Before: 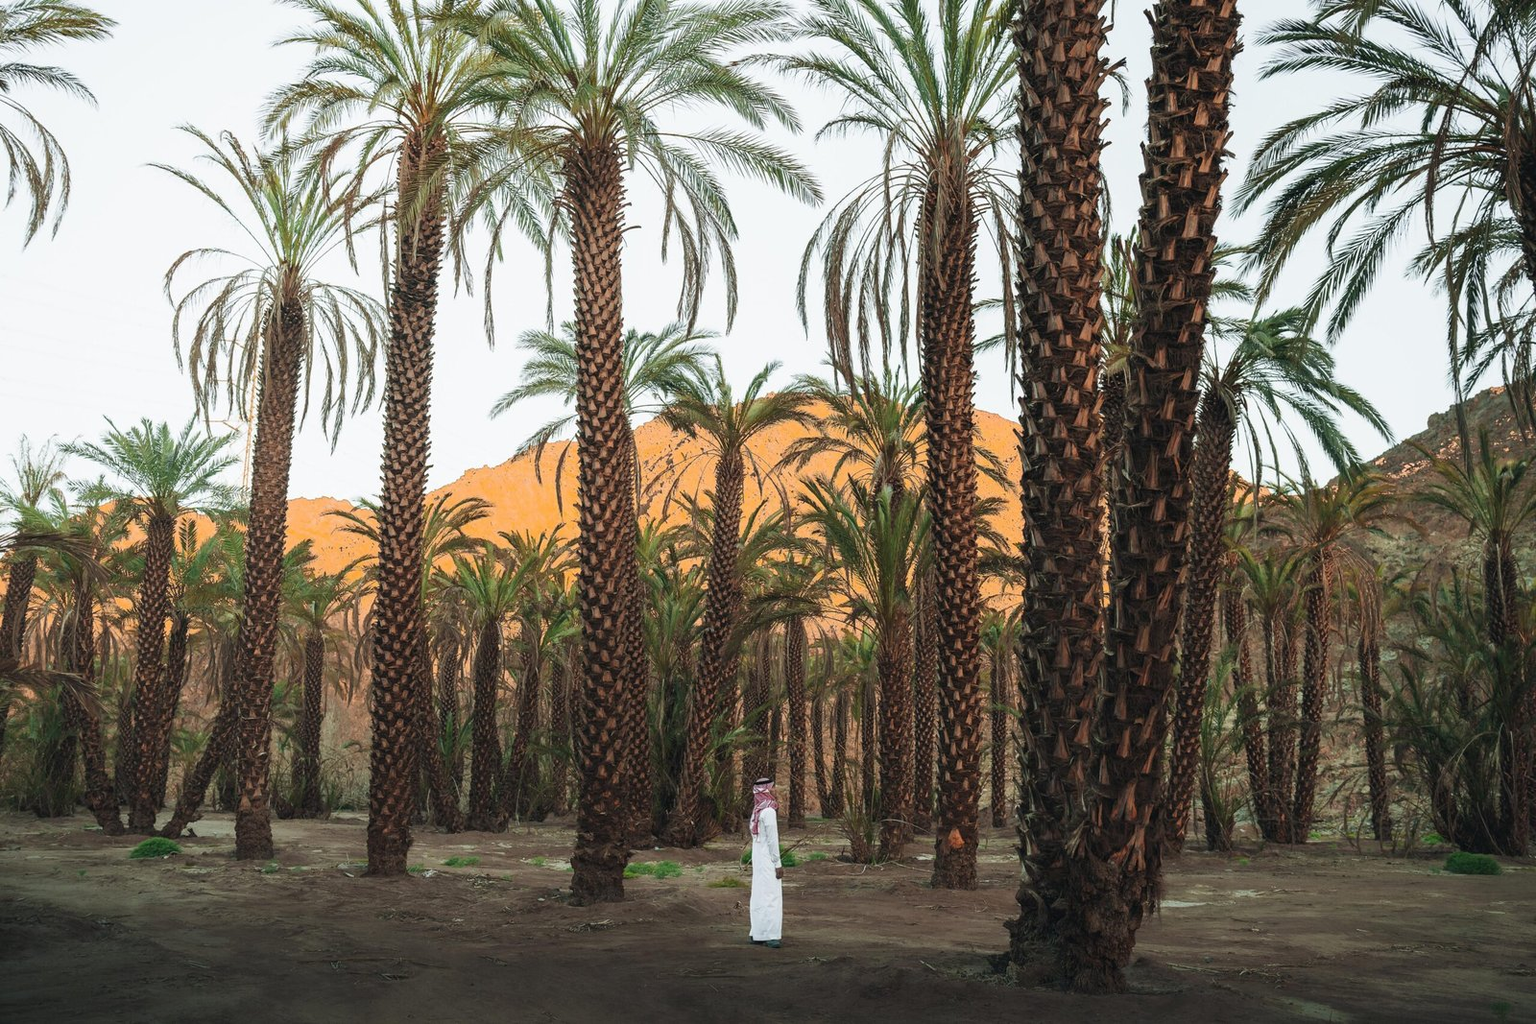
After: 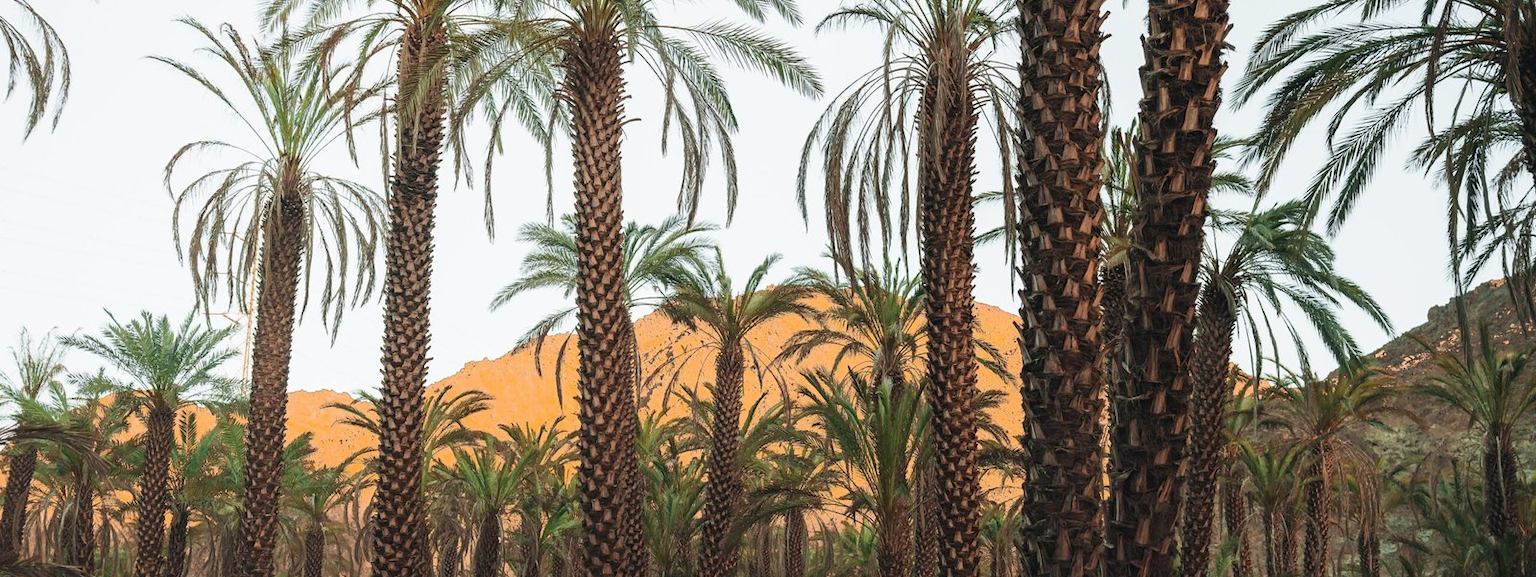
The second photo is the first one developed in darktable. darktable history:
crop and rotate: top 10.536%, bottom 32.99%
